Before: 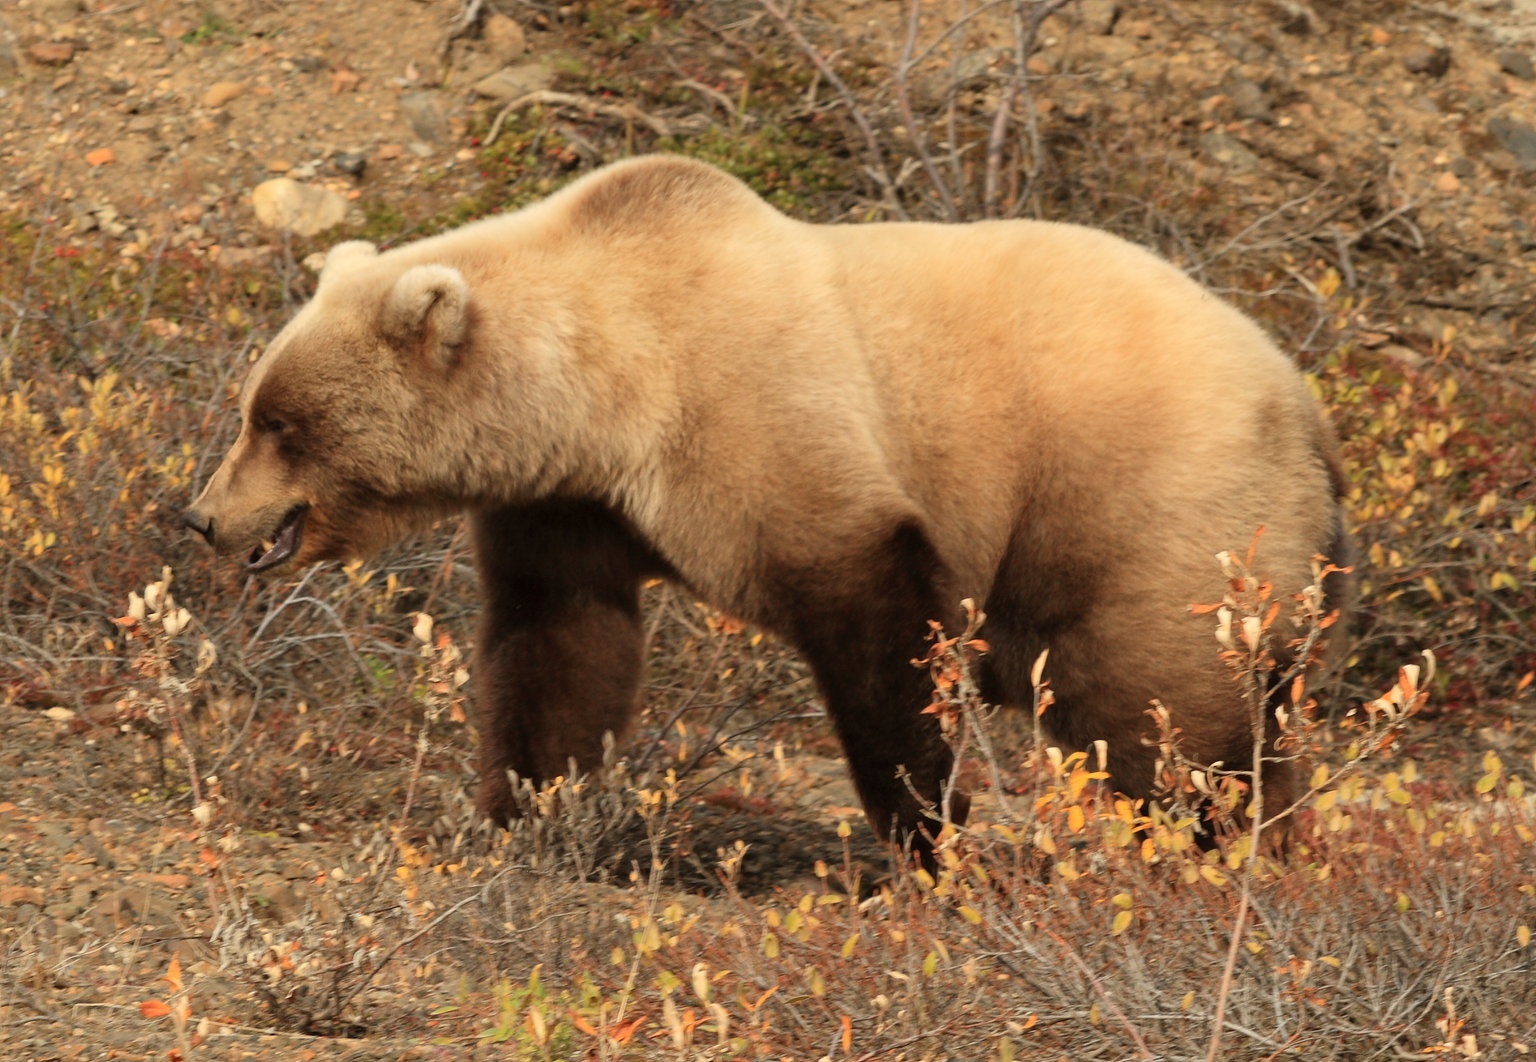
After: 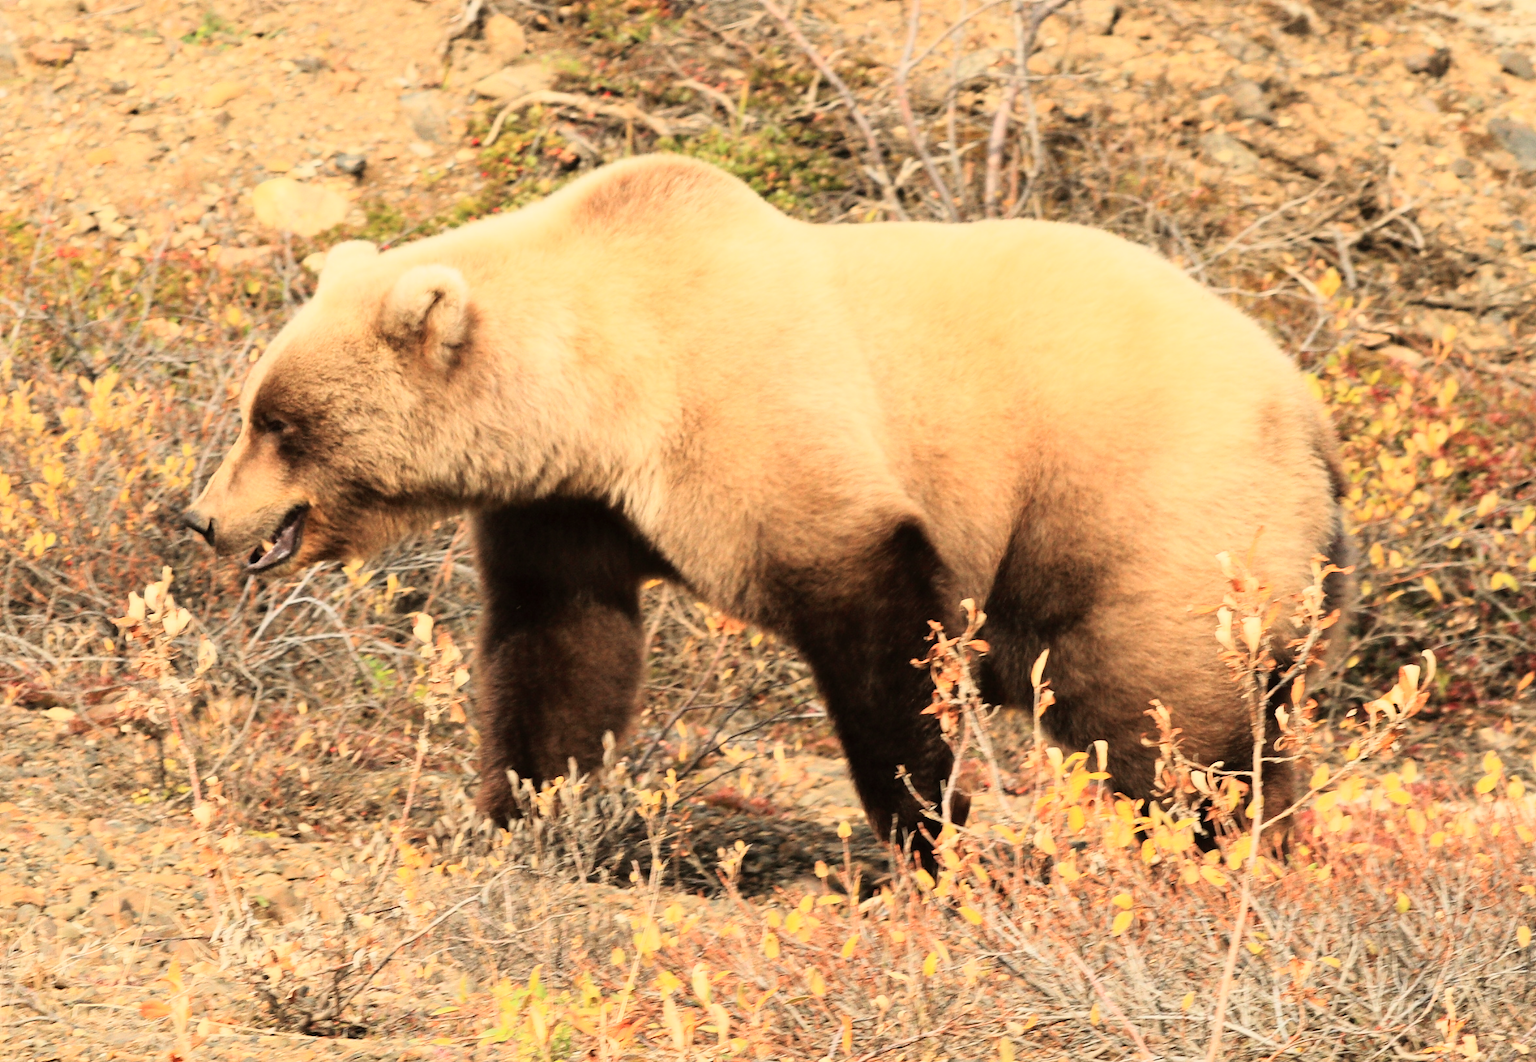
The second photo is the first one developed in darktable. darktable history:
rgb curve: curves: ch0 [(0, 0) (0.21, 0.15) (0.24, 0.21) (0.5, 0.75) (0.75, 0.96) (0.89, 0.99) (1, 1)]; ch1 [(0, 0.02) (0.21, 0.13) (0.25, 0.2) (0.5, 0.67) (0.75, 0.9) (0.89, 0.97) (1, 1)]; ch2 [(0, 0.02) (0.21, 0.13) (0.25, 0.2) (0.5, 0.67) (0.75, 0.9) (0.89, 0.97) (1, 1)], compensate middle gray true
color balance rgb: contrast -30%
